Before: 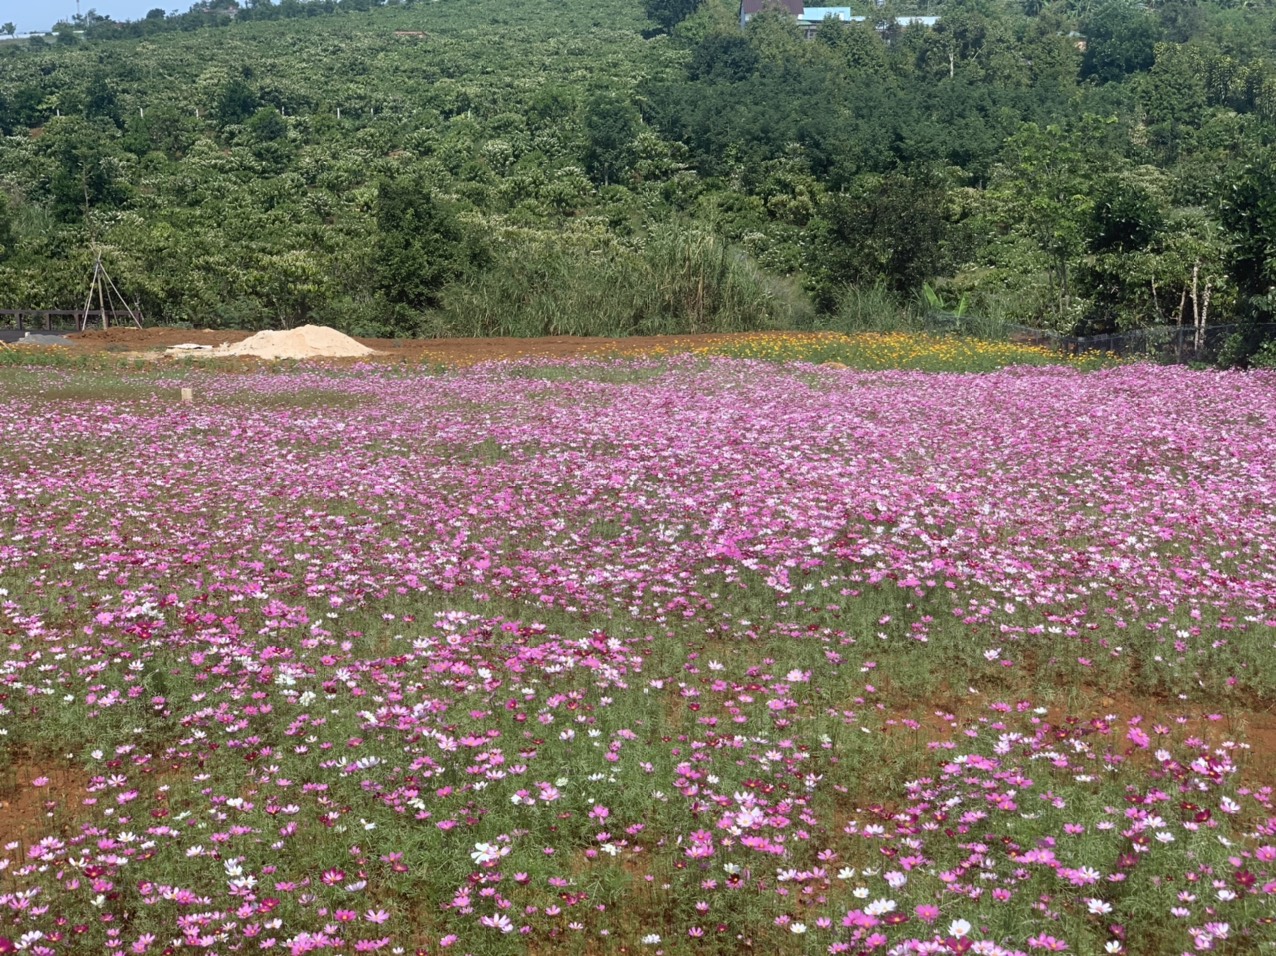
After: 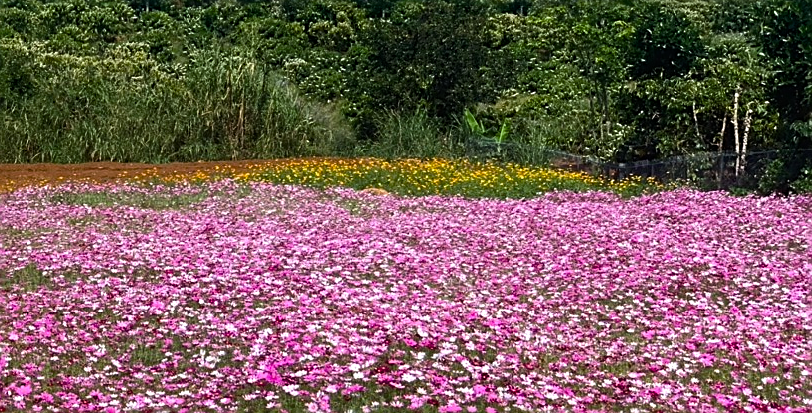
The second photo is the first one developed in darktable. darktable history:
color balance rgb: linear chroma grading › shadows 16%, perceptual saturation grading › global saturation 8%, perceptual saturation grading › shadows 4%, perceptual brilliance grading › global brilliance 2%, perceptual brilliance grading › highlights 8%, perceptual brilliance grading › shadows -4%, global vibrance 16%, saturation formula JzAzBz (2021)
tone equalizer: -8 EV -0.75 EV, -7 EV -0.7 EV, -6 EV -0.6 EV, -5 EV -0.4 EV, -3 EV 0.4 EV, -2 EV 0.6 EV, -1 EV 0.7 EV, +0 EV 0.75 EV, edges refinement/feathering 500, mask exposure compensation -1.57 EV, preserve details no
crop: left 36.005%, top 18.293%, right 0.31%, bottom 38.444%
exposure: exposure -0.582 EV, compensate highlight preservation false
sharpen: on, module defaults
